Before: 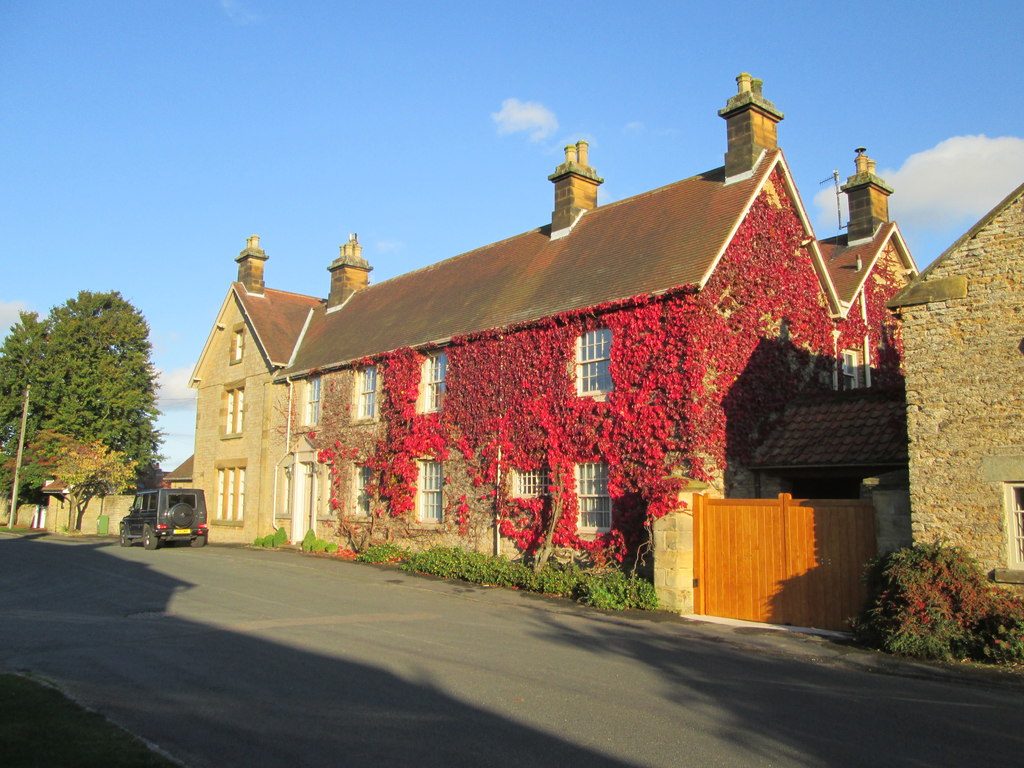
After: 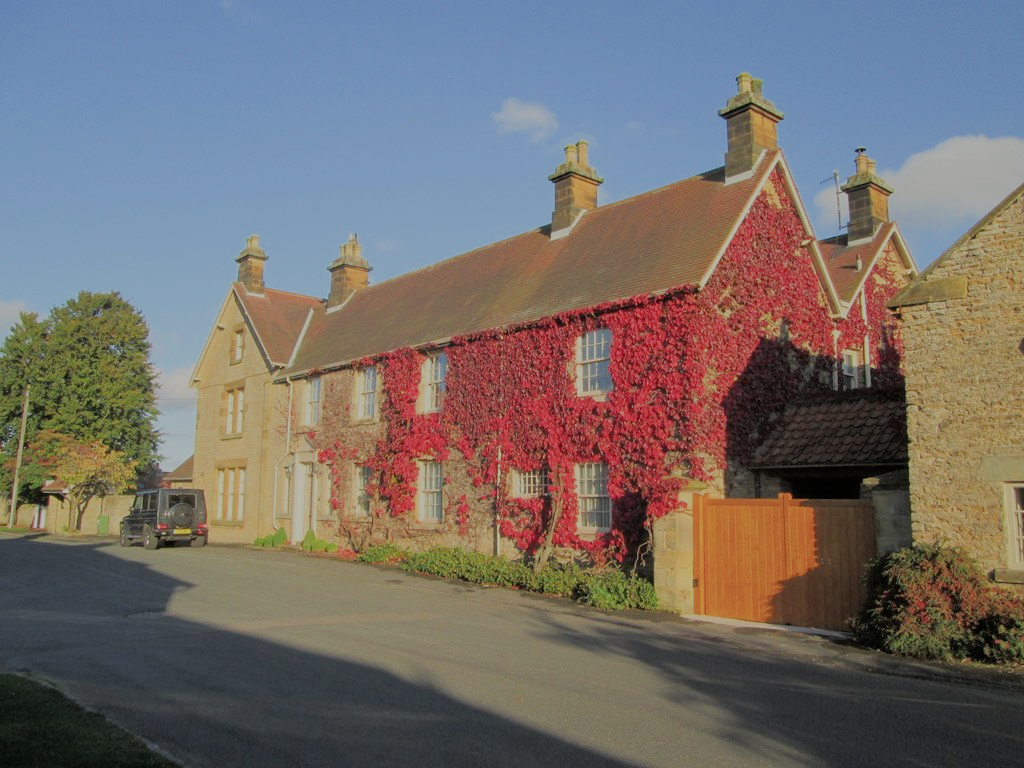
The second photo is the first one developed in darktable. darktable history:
filmic rgb: middle gray luminance 2.62%, black relative exposure -10.01 EV, white relative exposure 6.99 EV, dynamic range scaling 10.07%, target black luminance 0%, hardness 3.17, latitude 44.33%, contrast 0.677, highlights saturation mix 4.99%, shadows ↔ highlights balance 13.1%, iterations of high-quality reconstruction 0
